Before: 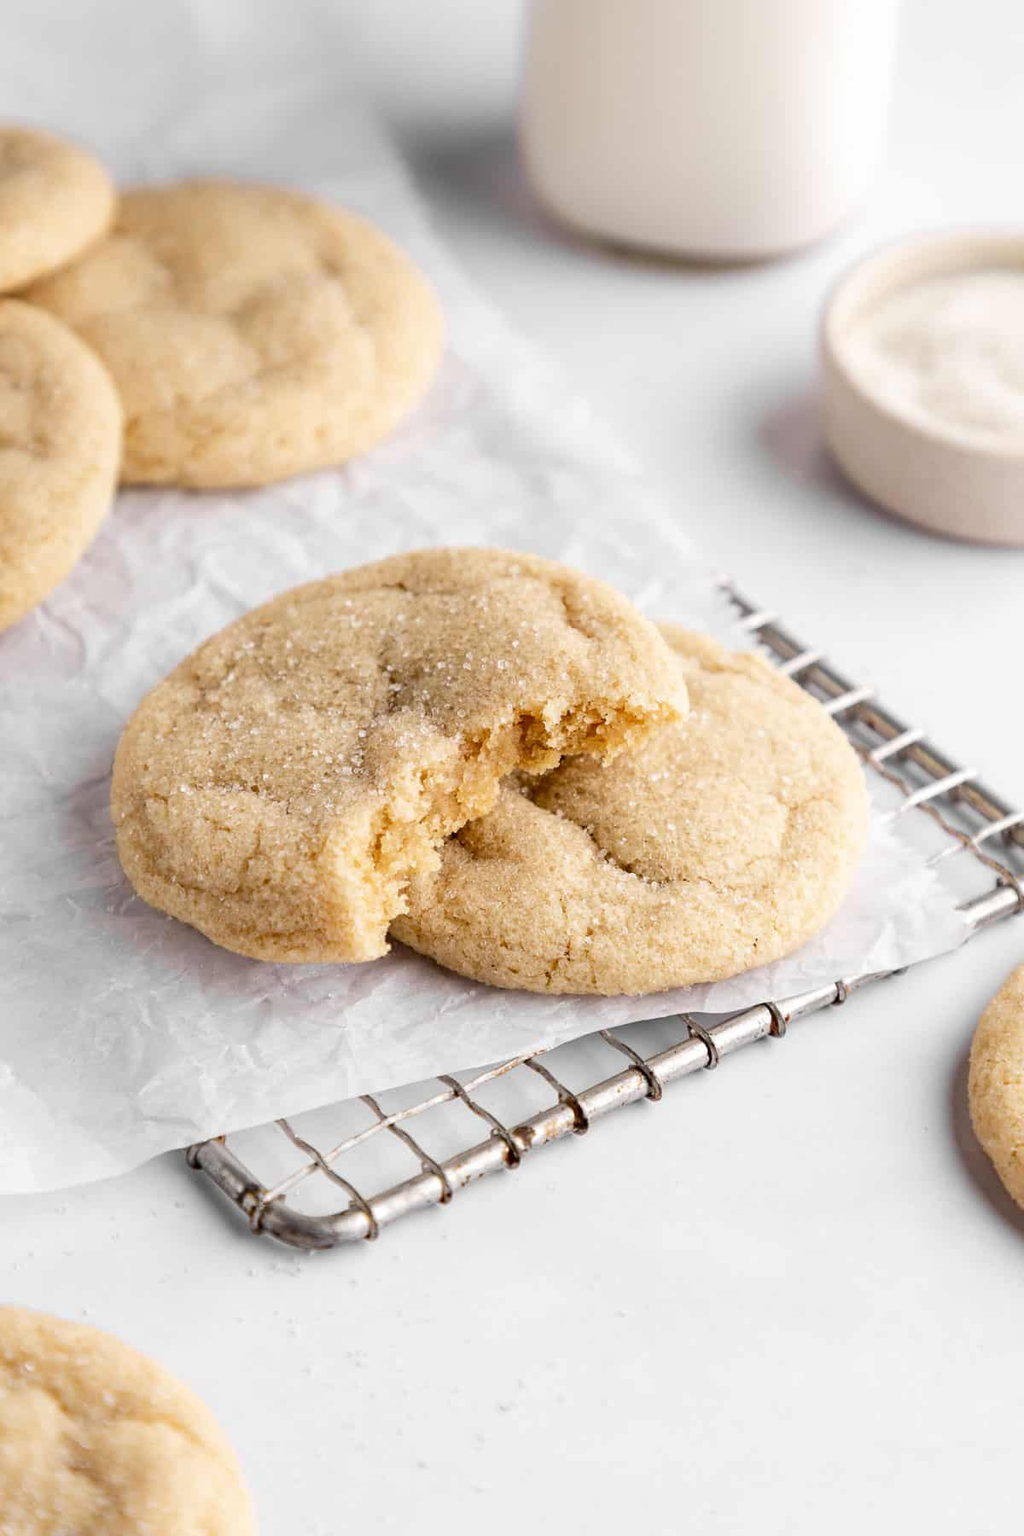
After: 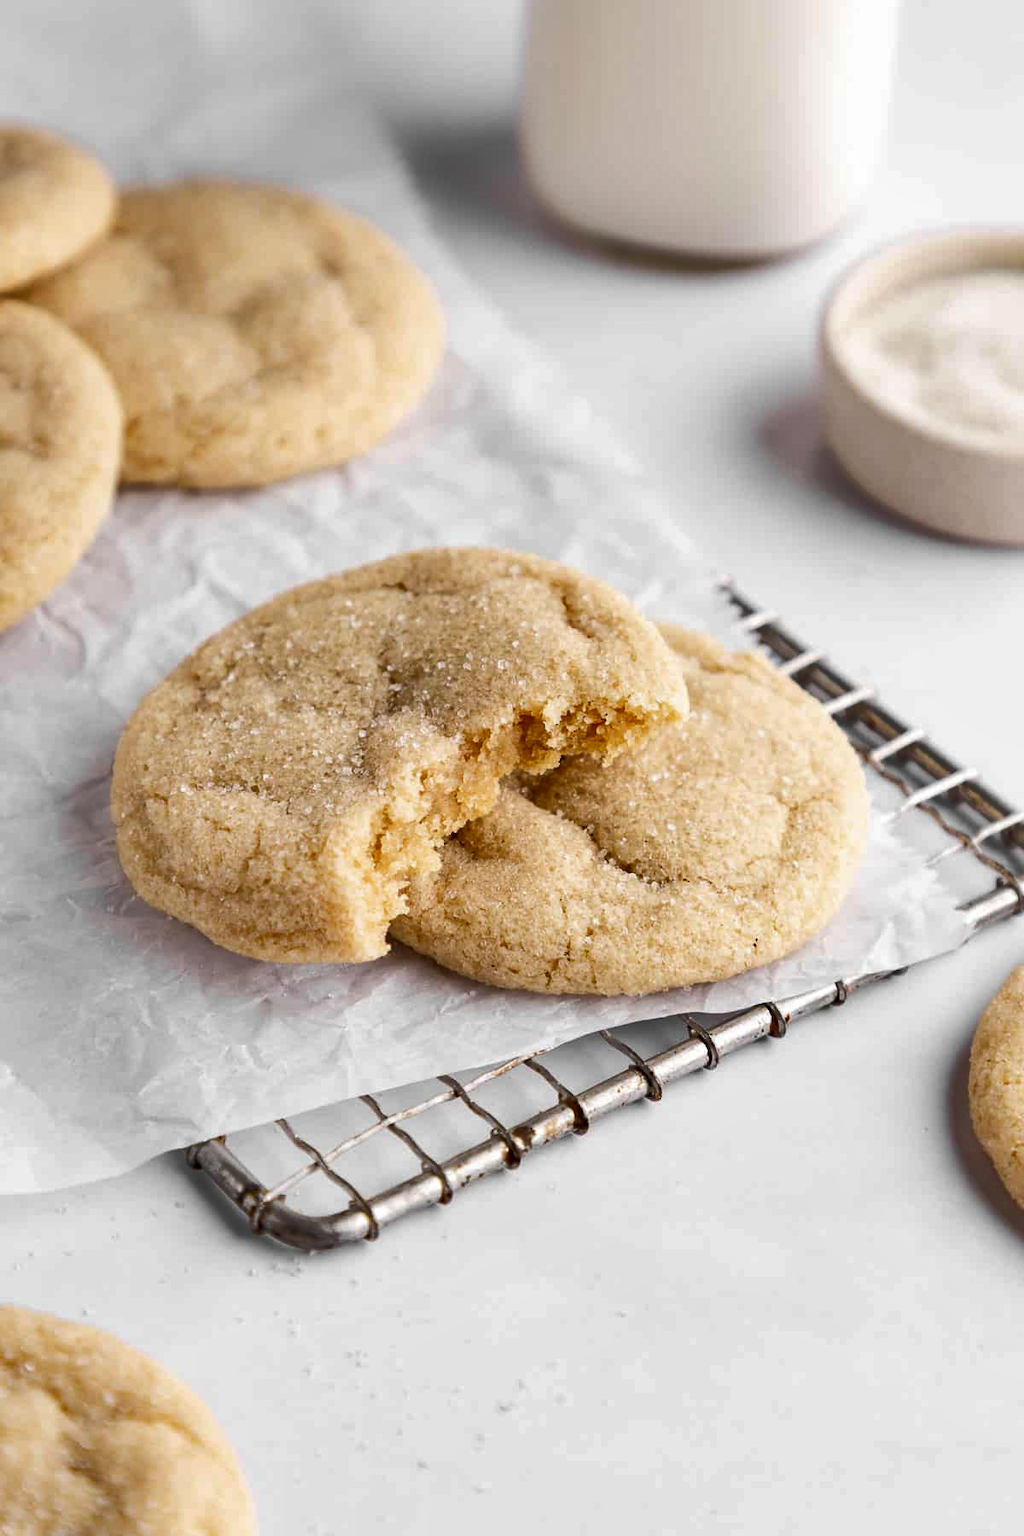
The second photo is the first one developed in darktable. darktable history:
shadows and highlights: white point adjustment 0.05, highlights color adjustment 55.9%, soften with gaussian
